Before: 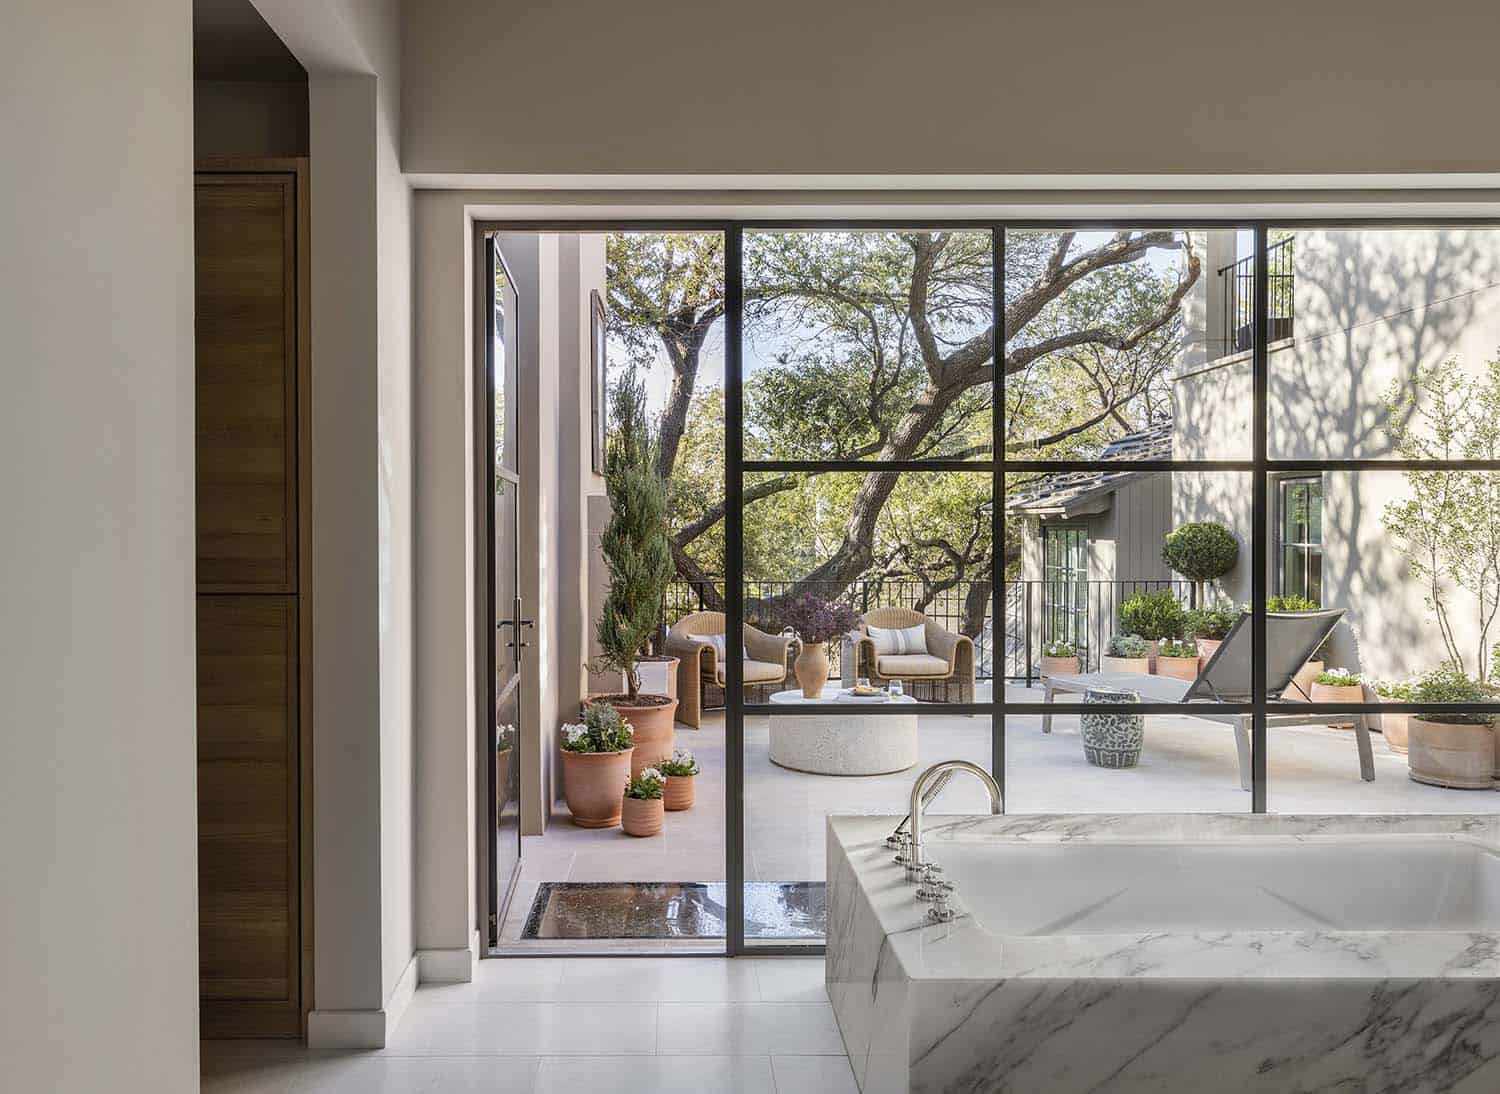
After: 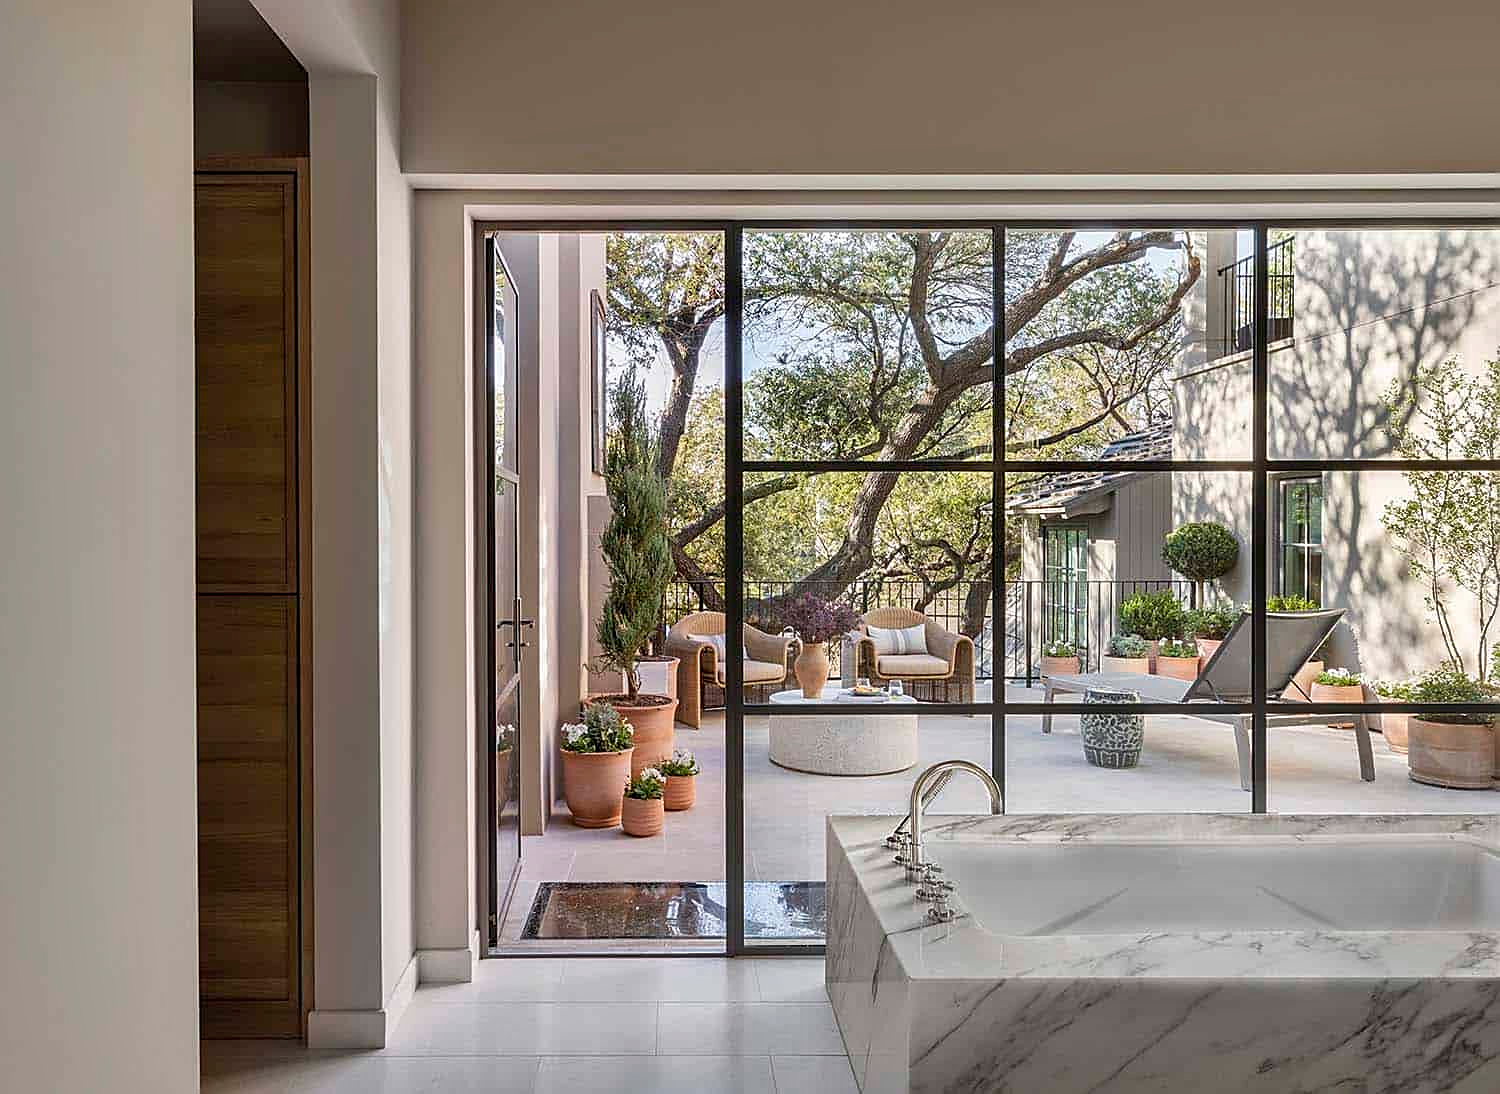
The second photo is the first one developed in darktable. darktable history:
shadows and highlights: shadows 30.71, highlights -62.7, soften with gaussian
sharpen: on, module defaults
